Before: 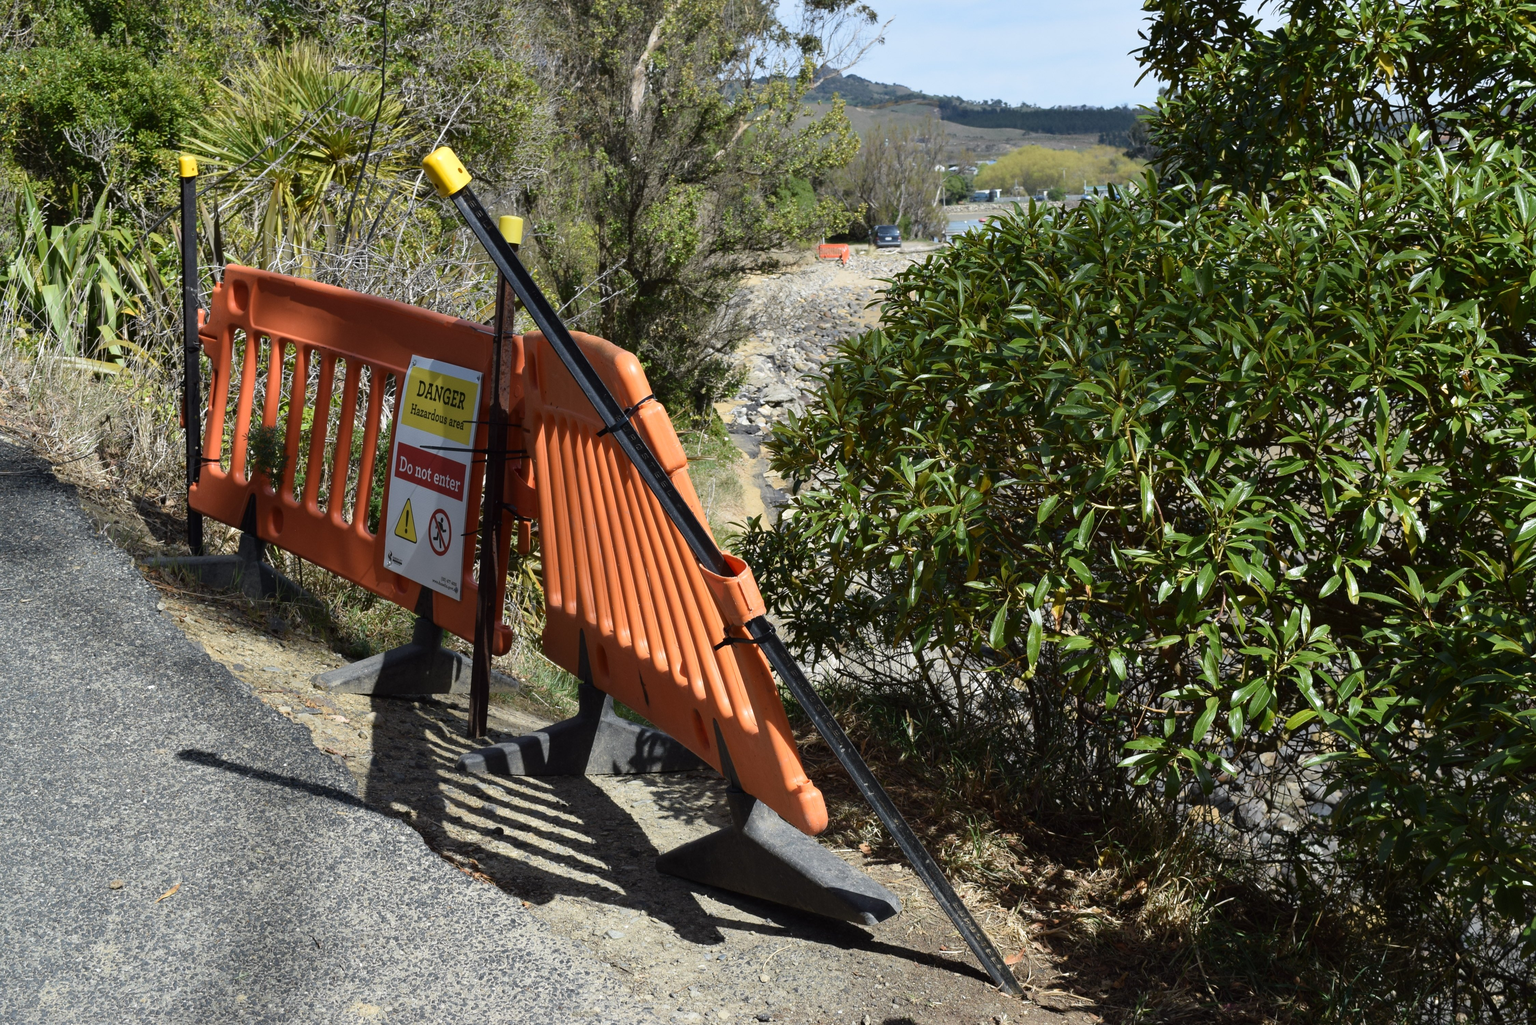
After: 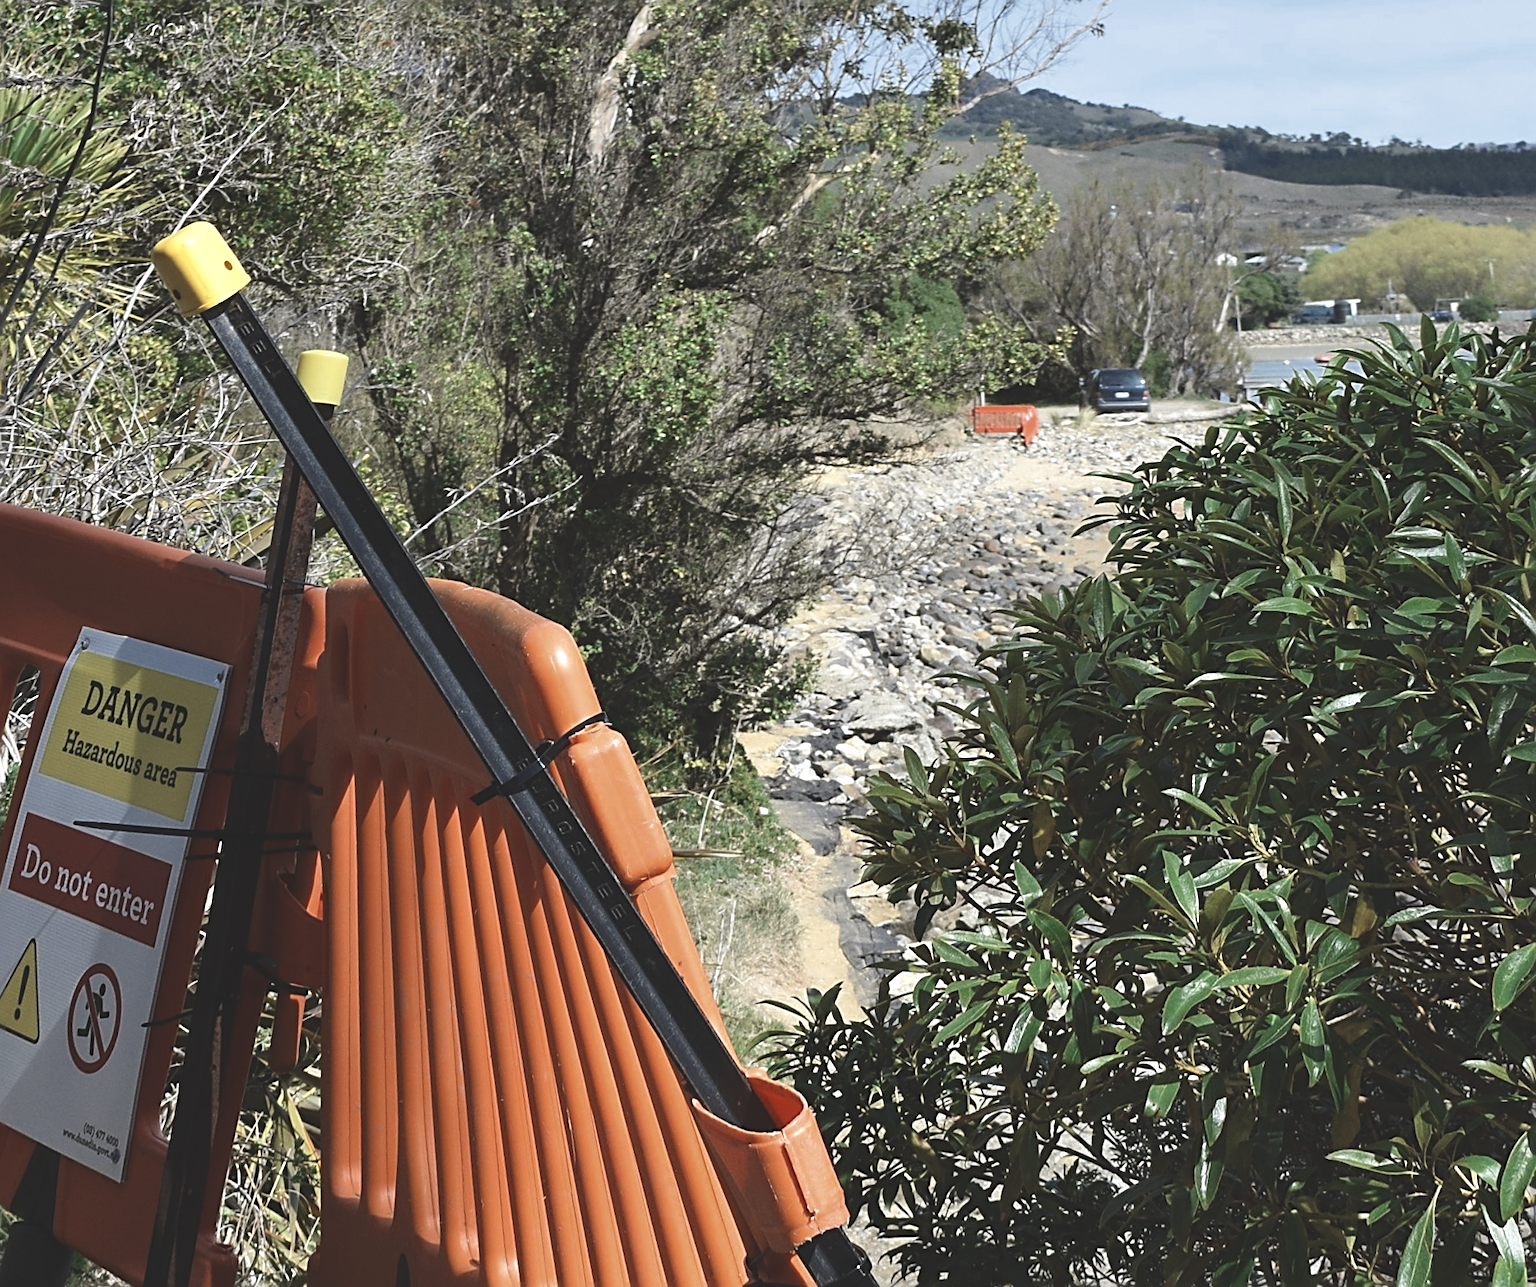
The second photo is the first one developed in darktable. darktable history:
exposure: black level correction -0.025, exposure -0.117 EV, compensate highlight preservation false
tone equalizer: -8 EV -0.417 EV, -7 EV -0.389 EV, -6 EV -0.333 EV, -5 EV -0.222 EV, -3 EV 0.222 EV, -2 EV 0.333 EV, -1 EV 0.389 EV, +0 EV 0.417 EV, edges refinement/feathering 500, mask exposure compensation -1.57 EV, preserve details no
rotate and perspective: rotation 0.72°, lens shift (vertical) -0.352, lens shift (horizontal) -0.051, crop left 0.152, crop right 0.859, crop top 0.019, crop bottom 0.964
color zones: curves: ch0 [(0, 0.5) (0.125, 0.4) (0.25, 0.5) (0.375, 0.4) (0.5, 0.4) (0.625, 0.35) (0.75, 0.35) (0.875, 0.5)]; ch1 [(0, 0.35) (0.125, 0.45) (0.25, 0.35) (0.375, 0.35) (0.5, 0.35) (0.625, 0.35) (0.75, 0.45) (0.875, 0.35)]; ch2 [(0, 0.6) (0.125, 0.5) (0.25, 0.5) (0.375, 0.6) (0.5, 0.6) (0.625, 0.5) (0.75, 0.5) (0.875, 0.5)]
crop: left 19.556%, right 30.401%, bottom 46.458%
sharpen: radius 2.543, amount 0.636
